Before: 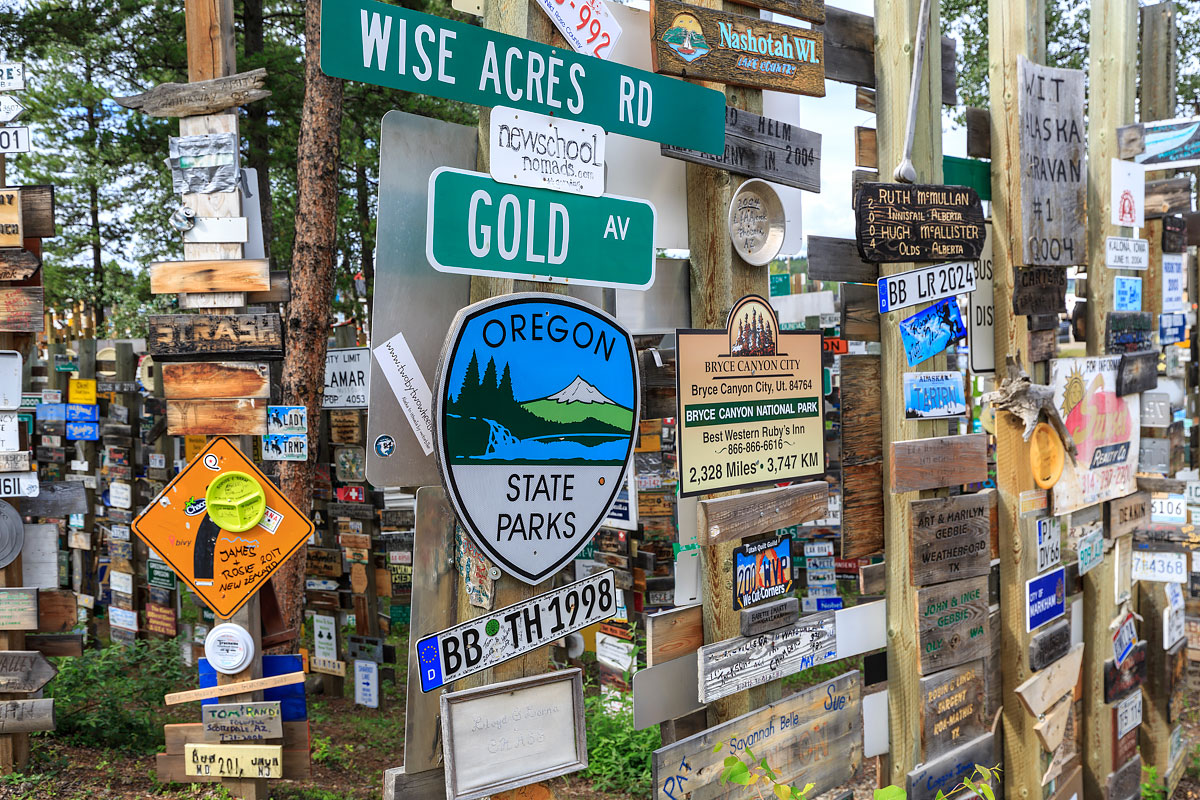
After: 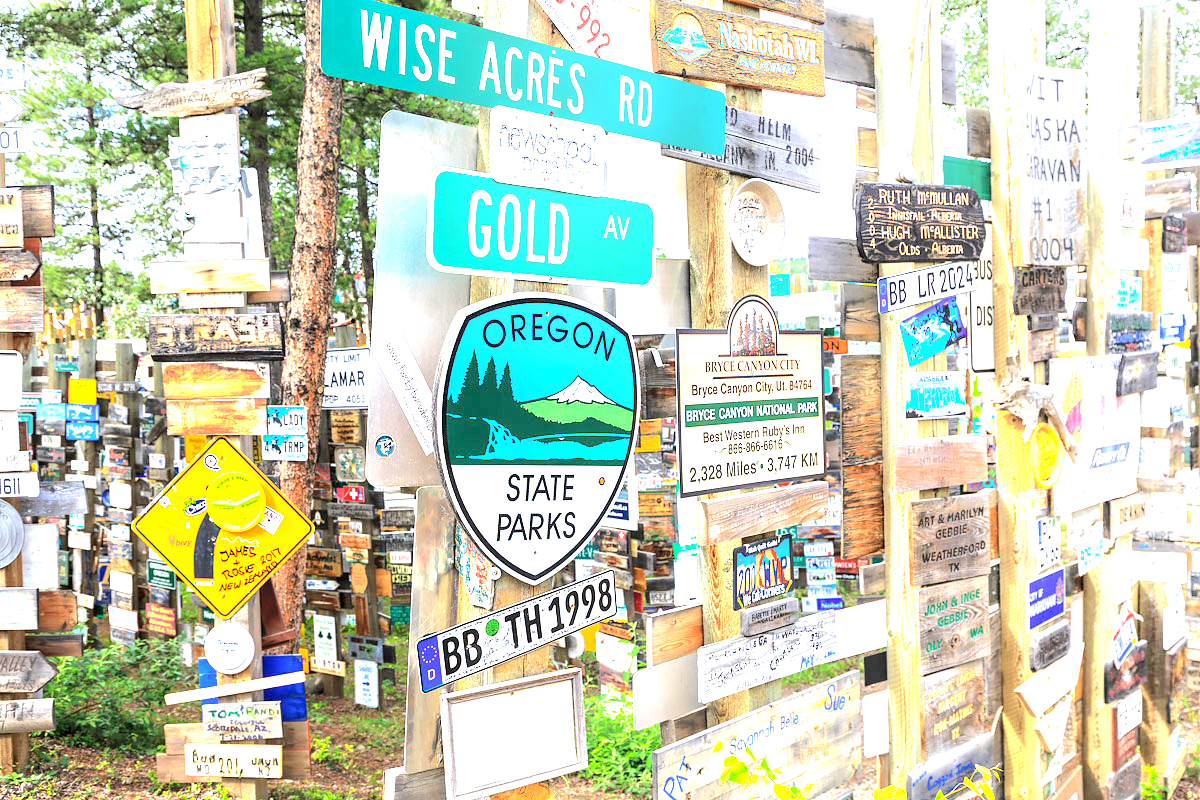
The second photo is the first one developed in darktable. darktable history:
local contrast: highlights 100%, shadows 100%, detail 120%, midtone range 0.2
exposure: black level correction 0, exposure 2 EV, compensate highlight preservation false
shadows and highlights: shadows -70, highlights 35, soften with gaussian
color balance: output saturation 110%
